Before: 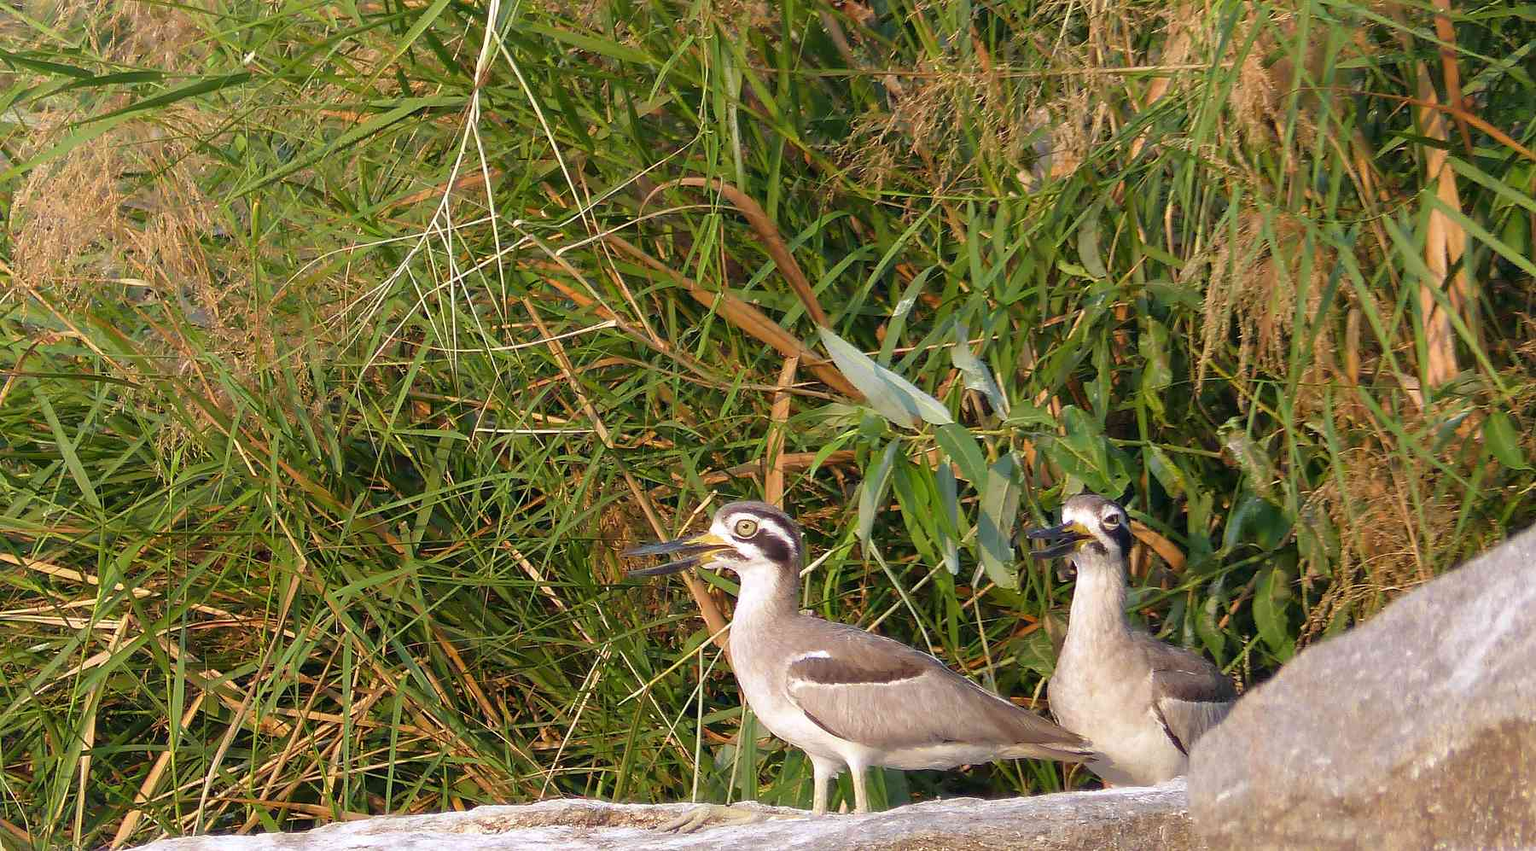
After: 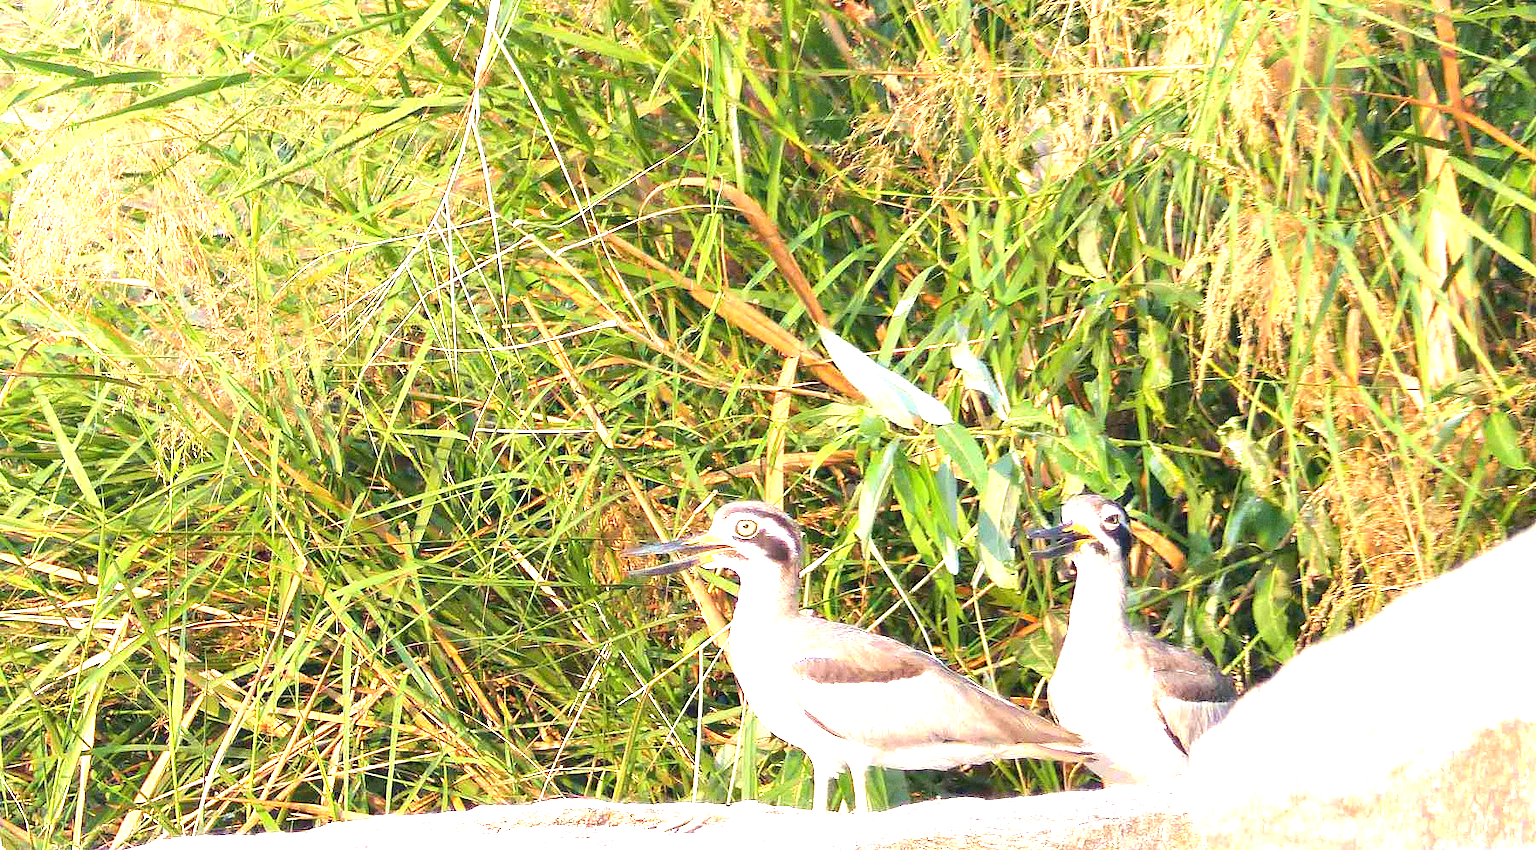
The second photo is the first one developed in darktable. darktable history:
grain: coarseness 0.09 ISO
exposure: black level correction 0, exposure 1.975 EV, compensate exposure bias true, compensate highlight preservation false
